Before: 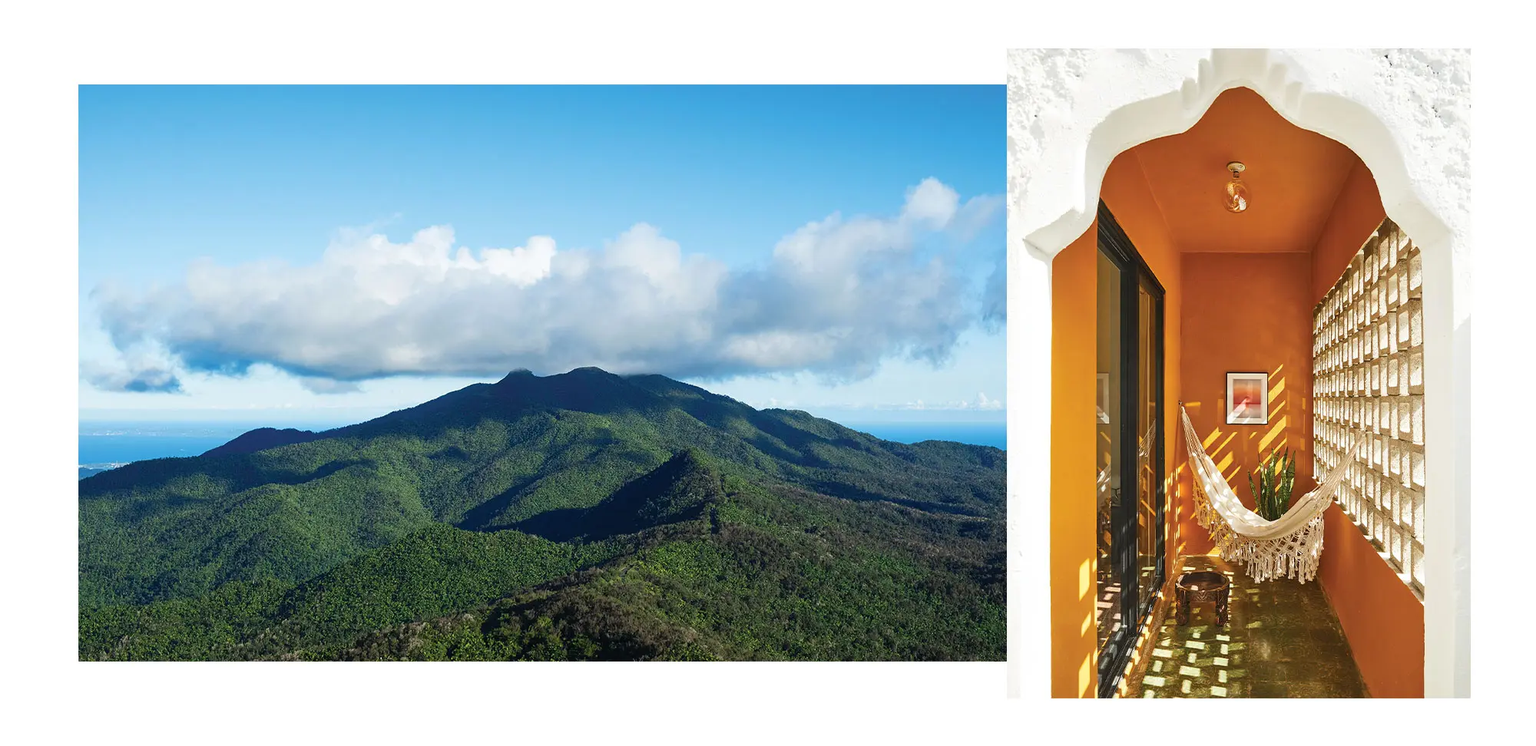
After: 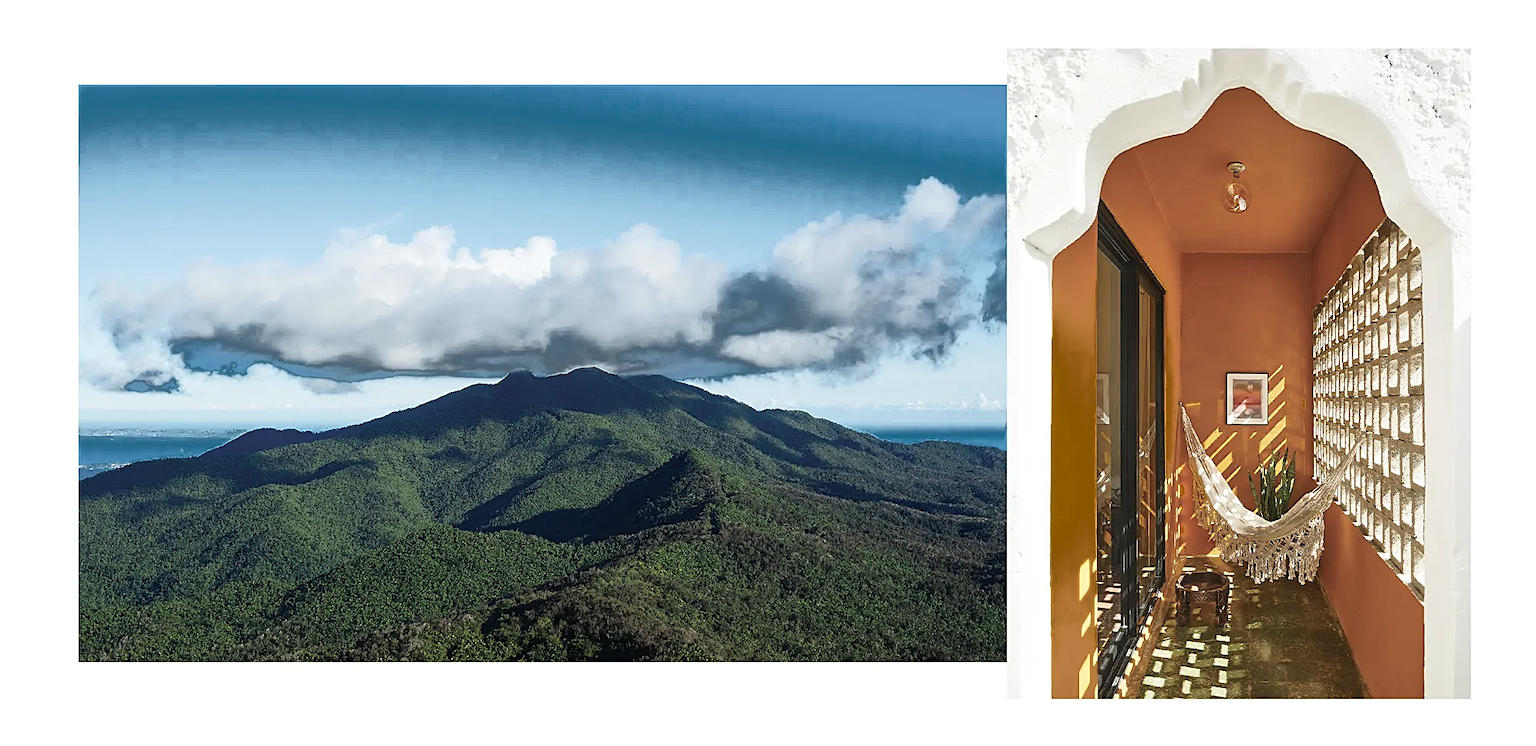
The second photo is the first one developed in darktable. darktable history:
contrast brightness saturation: contrast 0.06, brightness -0.01, saturation -0.23
sharpen: on, module defaults
color balance: input saturation 99%
fill light: exposure -0.73 EV, center 0.69, width 2.2
